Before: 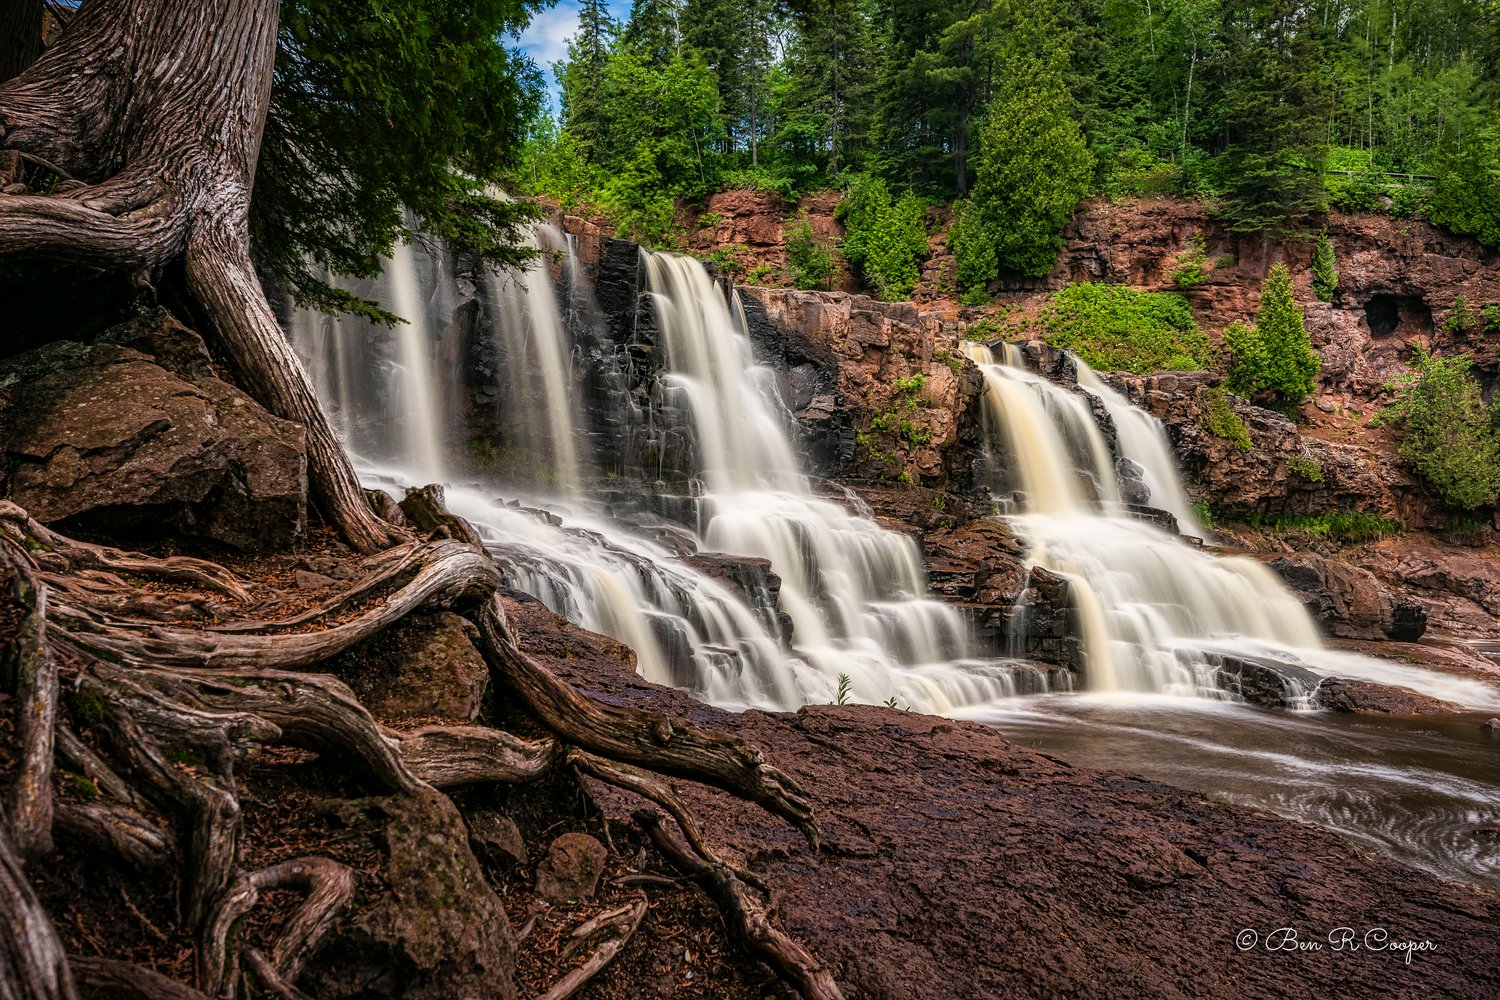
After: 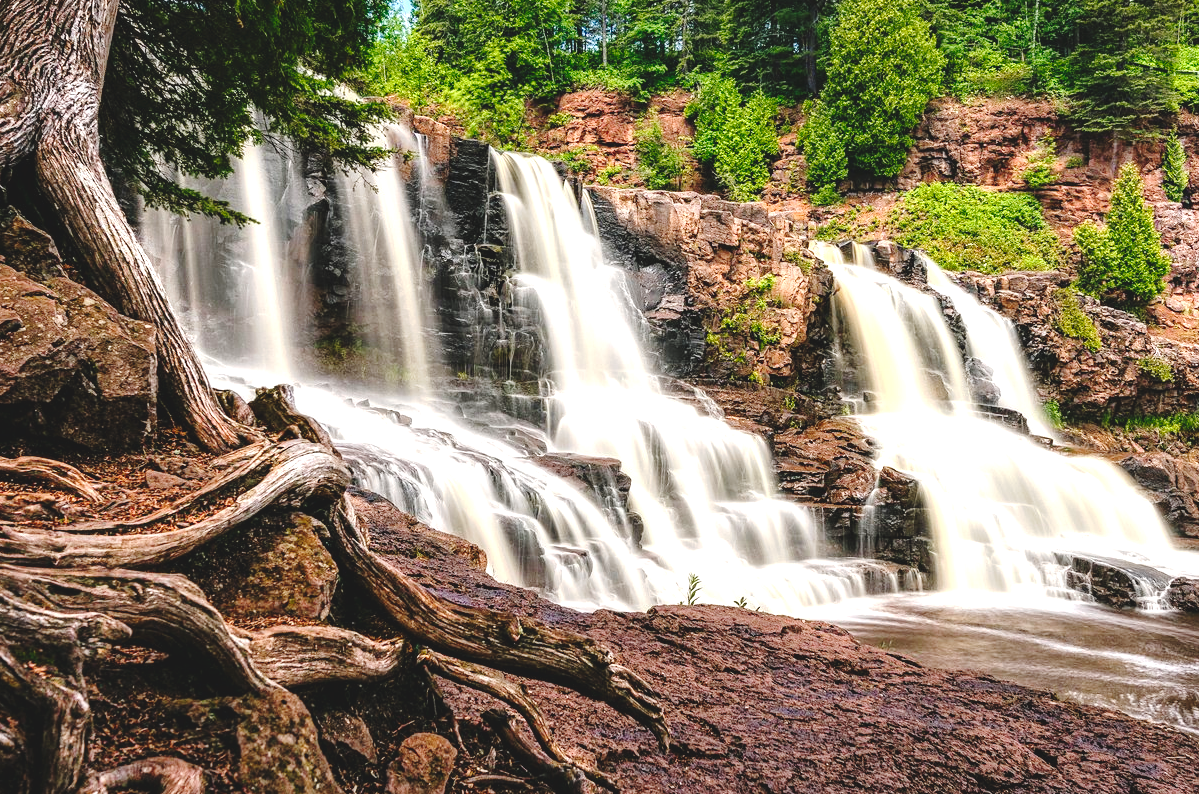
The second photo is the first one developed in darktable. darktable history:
tone curve: curves: ch0 [(0, 0) (0.003, 0.09) (0.011, 0.095) (0.025, 0.097) (0.044, 0.108) (0.069, 0.117) (0.1, 0.129) (0.136, 0.151) (0.177, 0.185) (0.224, 0.229) (0.277, 0.299) (0.335, 0.379) (0.399, 0.469) (0.468, 0.55) (0.543, 0.629) (0.623, 0.702) (0.709, 0.775) (0.801, 0.85) (0.898, 0.91) (1, 1)], preserve colors none
crop and rotate: left 10.034%, top 10.023%, right 10.022%, bottom 10.486%
exposure: black level correction 0, exposure 0.954 EV, compensate highlight preservation false
